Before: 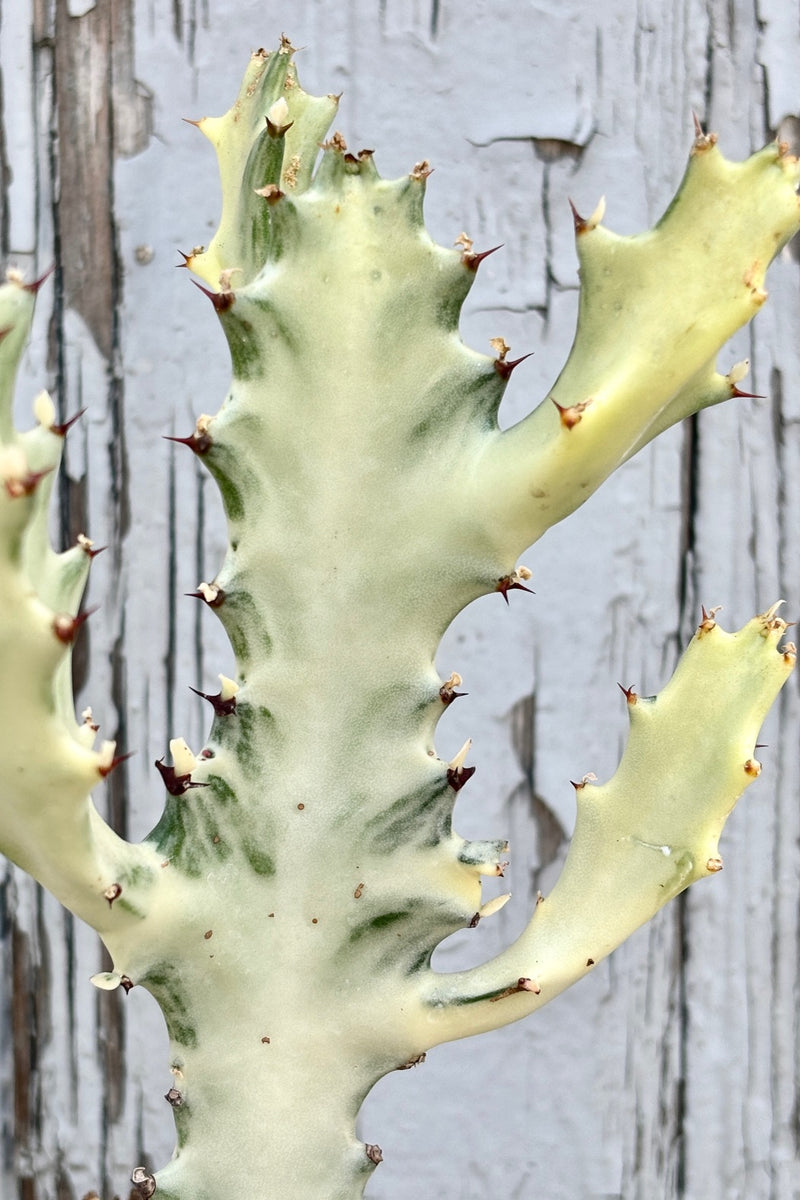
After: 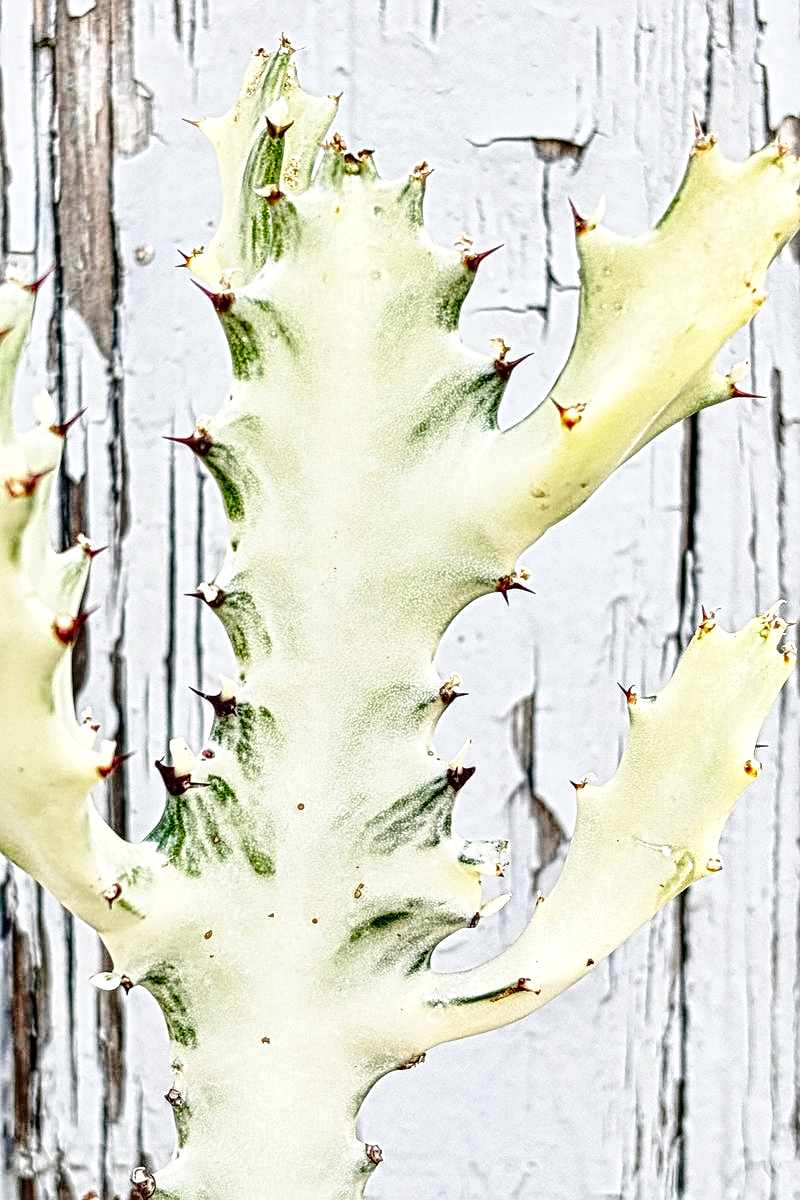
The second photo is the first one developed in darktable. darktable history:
local contrast: mode bilateral grid, contrast 21, coarseness 3, detail 299%, midtone range 0.2
base curve: curves: ch0 [(0, 0) (0.04, 0.03) (0.133, 0.232) (0.448, 0.748) (0.843, 0.968) (1, 1)], preserve colors none
